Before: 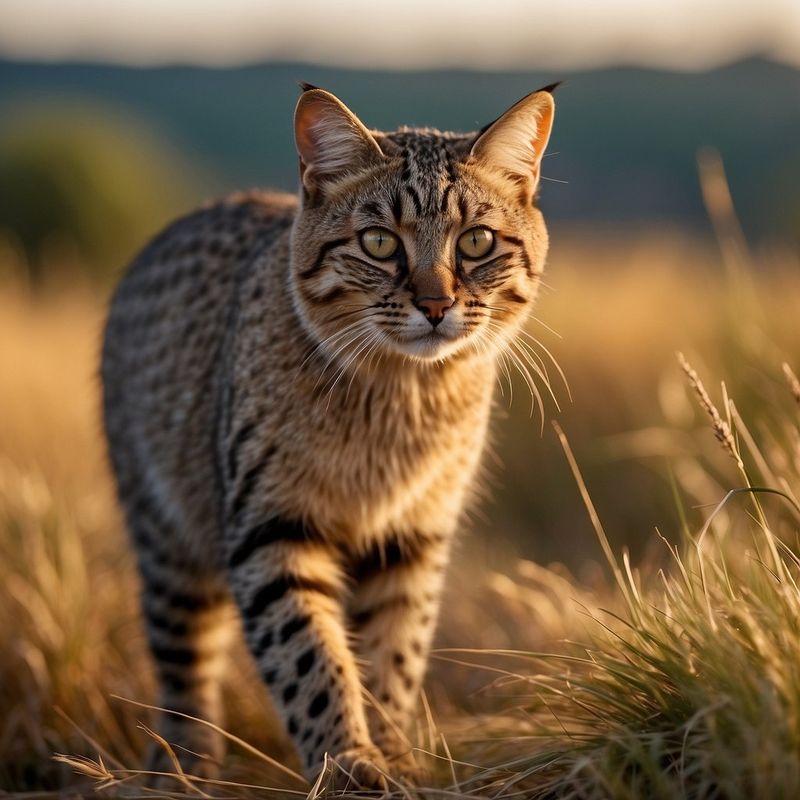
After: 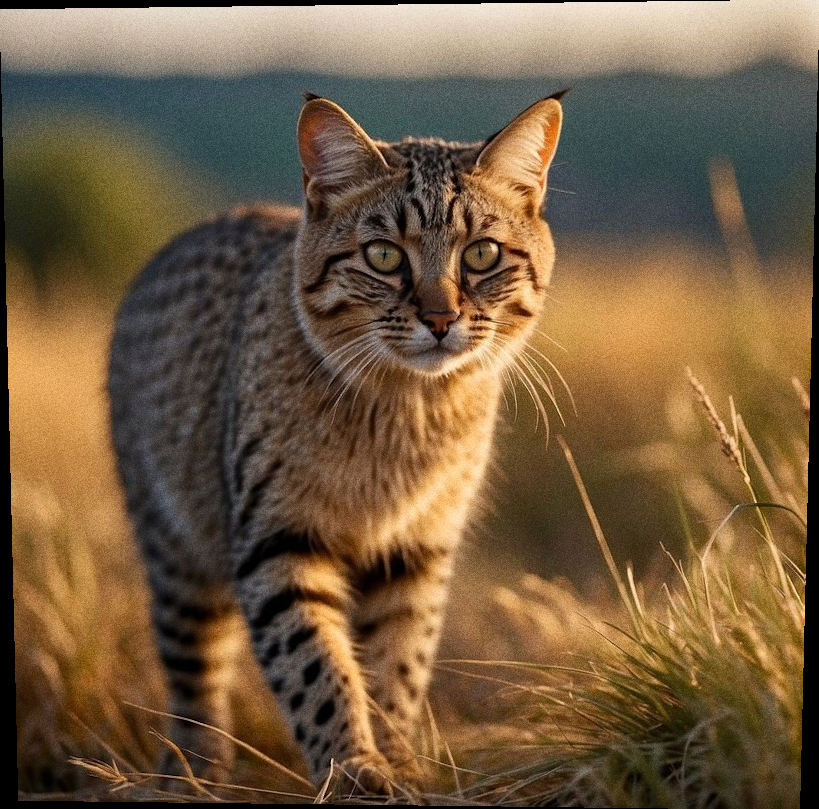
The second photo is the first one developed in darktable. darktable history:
grain: coarseness 0.09 ISO, strength 40%
rotate and perspective: lens shift (vertical) 0.048, lens shift (horizontal) -0.024, automatic cropping off
color balance rgb: global vibrance 10%
